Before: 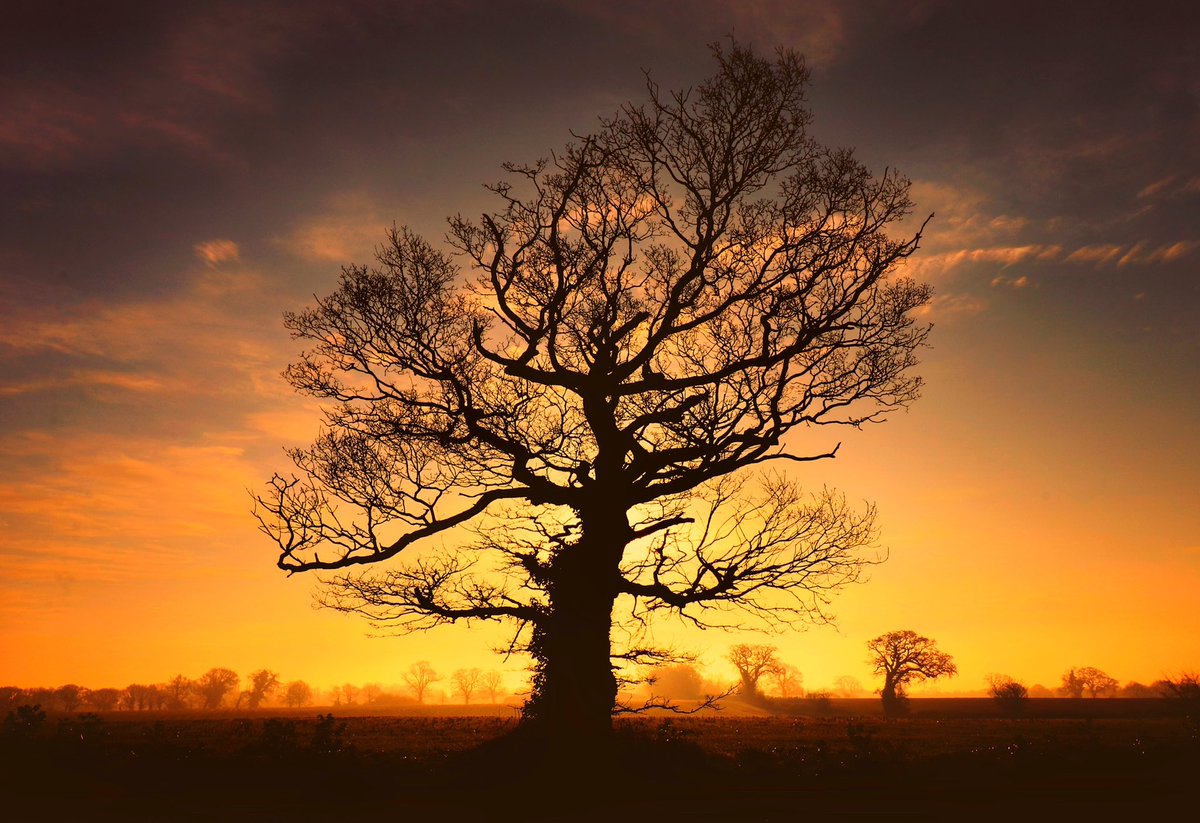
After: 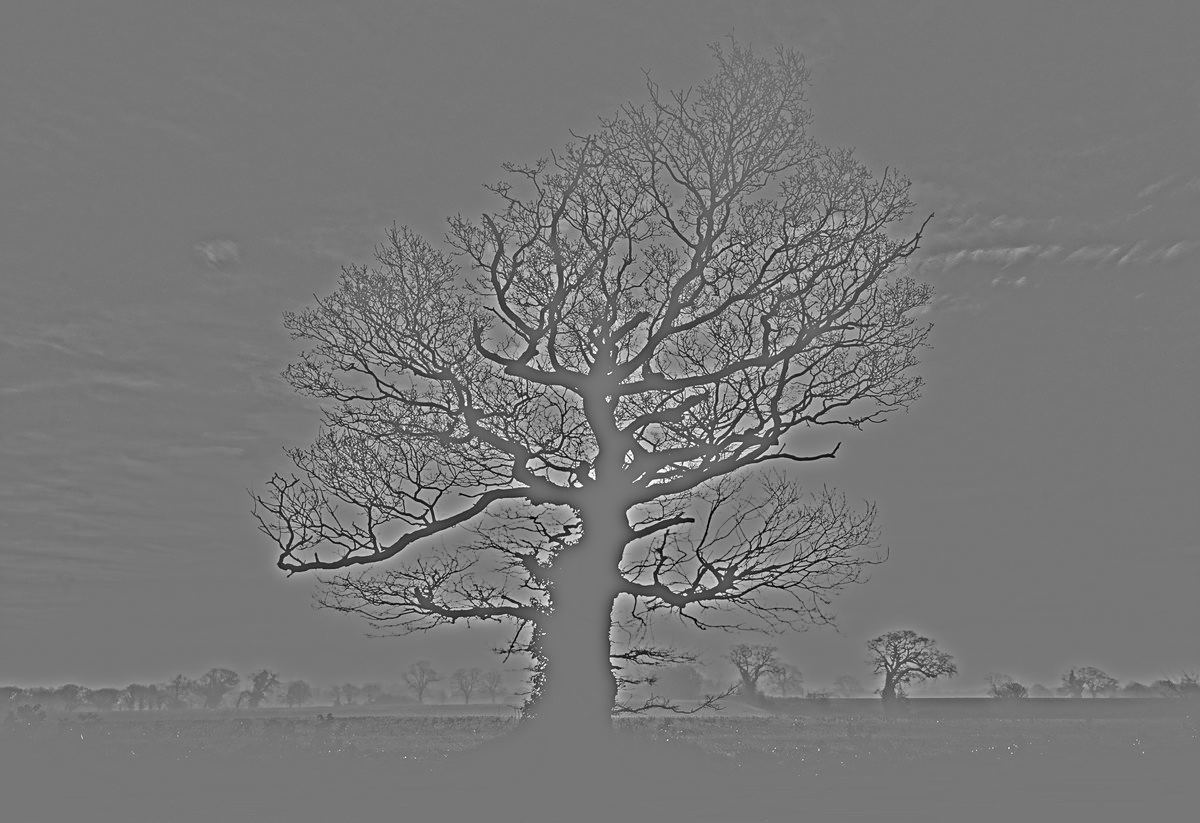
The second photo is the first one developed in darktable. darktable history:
sharpen: on, module defaults
color balance: on, module defaults
highpass: sharpness 25.84%, contrast boost 14.94%
